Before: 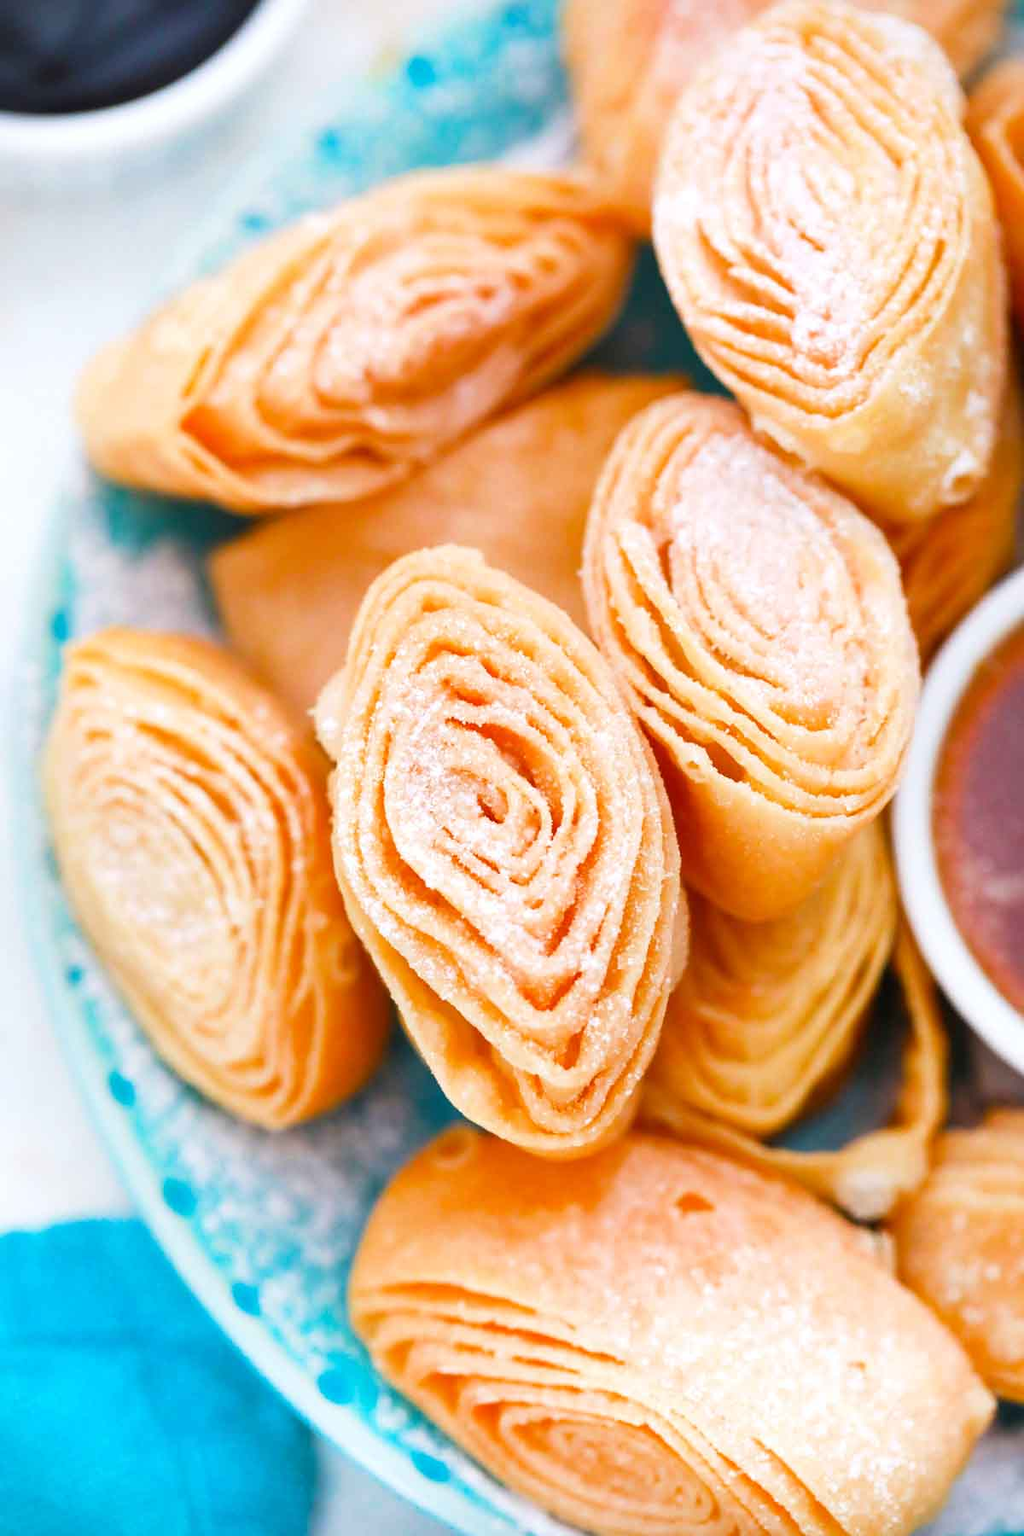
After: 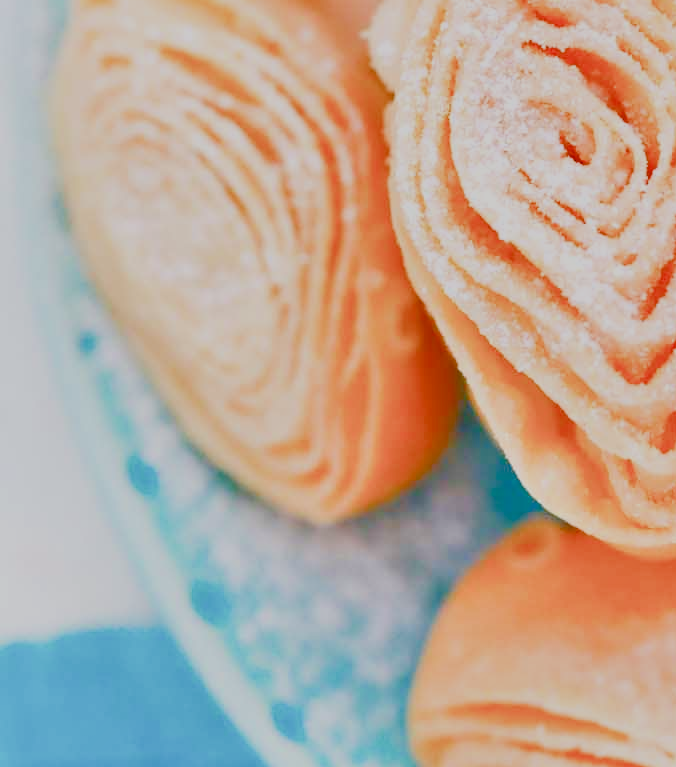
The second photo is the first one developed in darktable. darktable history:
filmic rgb: black relative exposure -7.65 EV, white relative exposure 4.56 EV, hardness 3.61
color balance rgb: shadows lift › chroma 1%, shadows lift › hue 113°, highlights gain › chroma 0.2%, highlights gain › hue 333°, perceptual saturation grading › global saturation 20%, perceptual saturation grading › highlights -50%, perceptual saturation grading › shadows 25%, contrast -10%
crop: top 44.483%, right 43.593%, bottom 12.892%
tone equalizer: -8 EV 2 EV, -7 EV 2 EV, -6 EV 2 EV, -5 EV 2 EV, -4 EV 2 EV, -3 EV 1.5 EV, -2 EV 1 EV, -1 EV 0.5 EV
